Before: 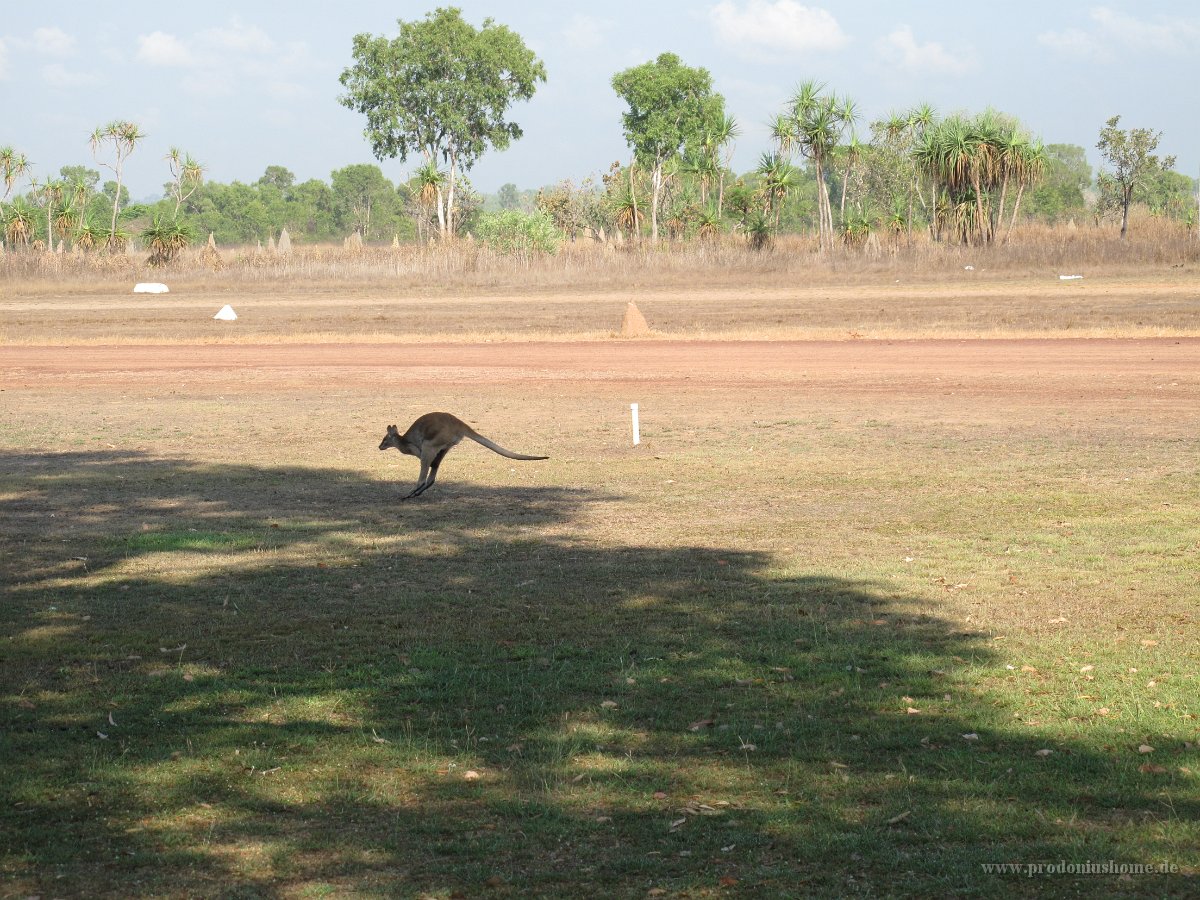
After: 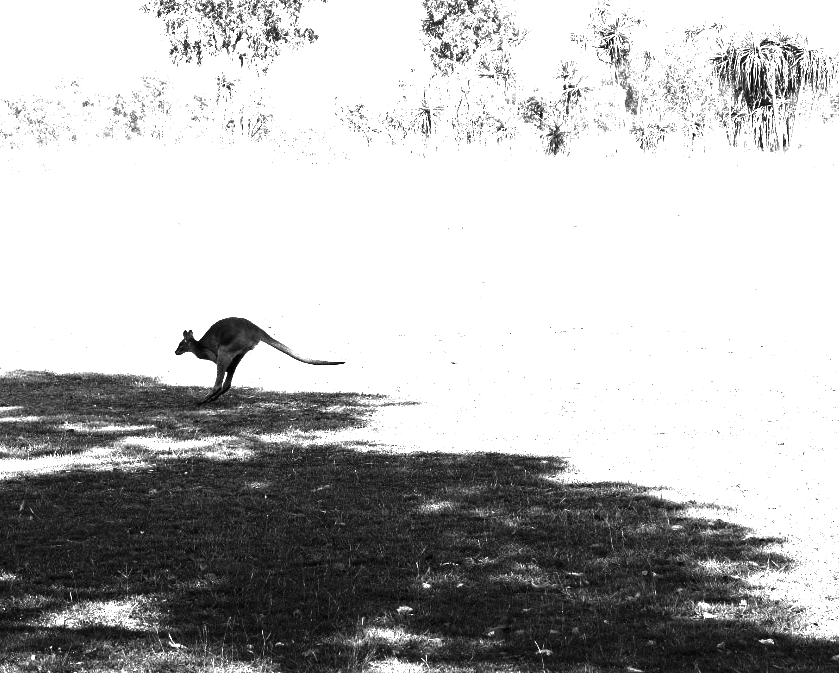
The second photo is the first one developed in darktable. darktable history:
color balance: output saturation 120%
contrast brightness saturation: brightness -1, saturation 1
exposure: black level correction 0, exposure 2 EV, compensate highlight preservation false
crop and rotate: left 17.046%, top 10.659%, right 12.989%, bottom 14.553%
monochrome: on, module defaults
